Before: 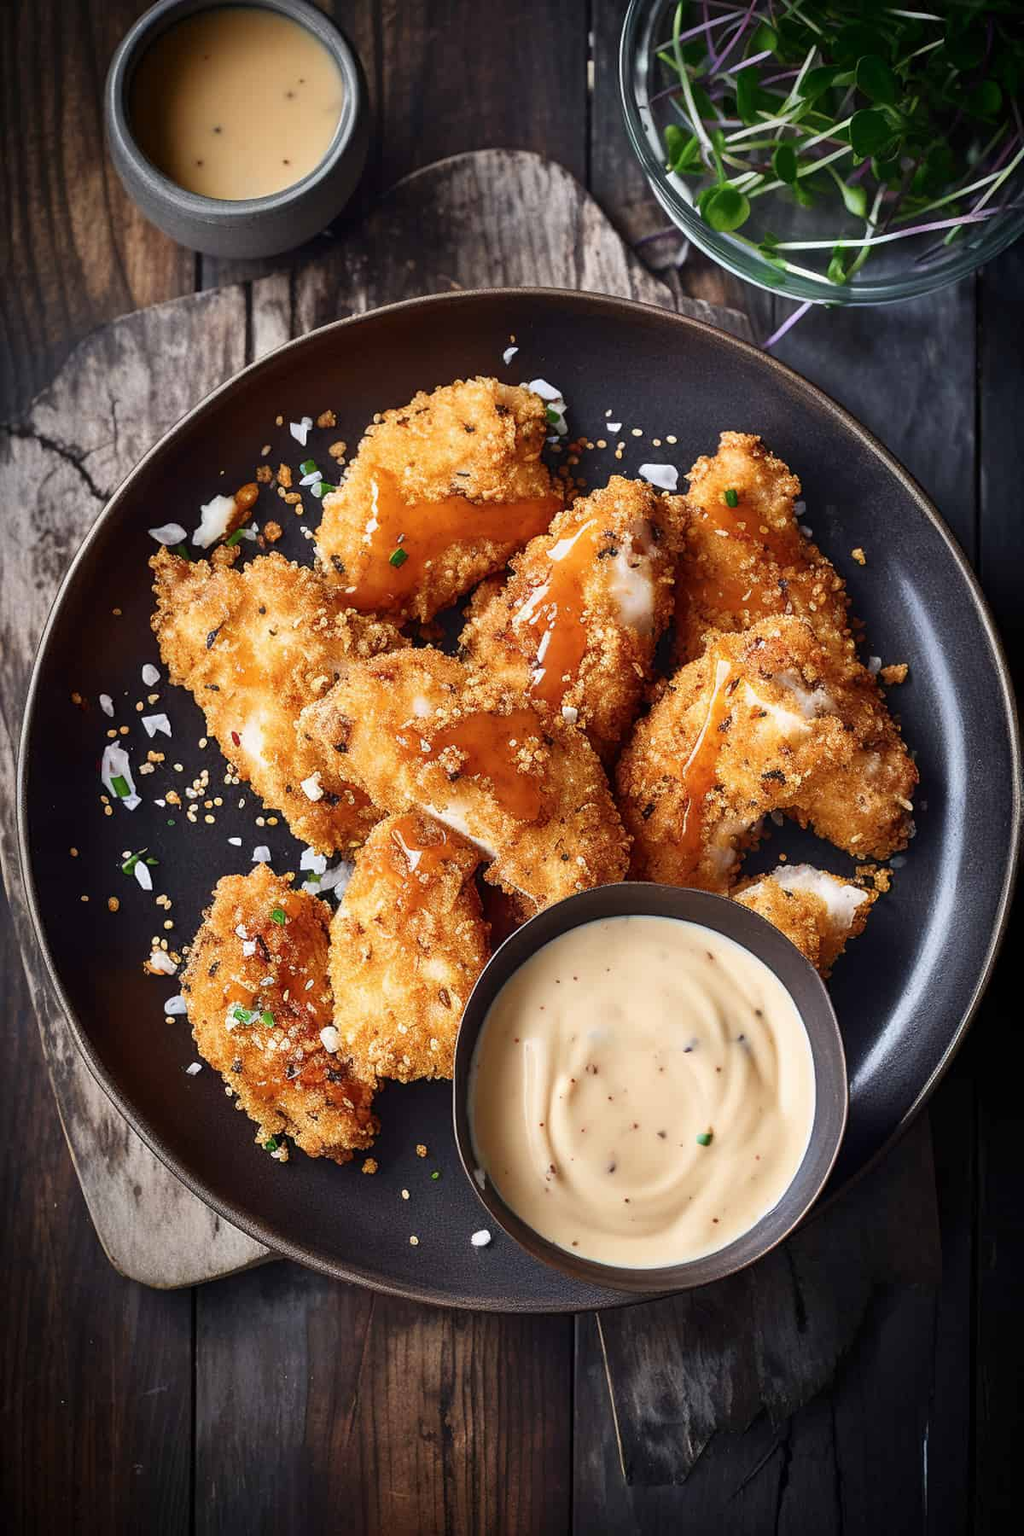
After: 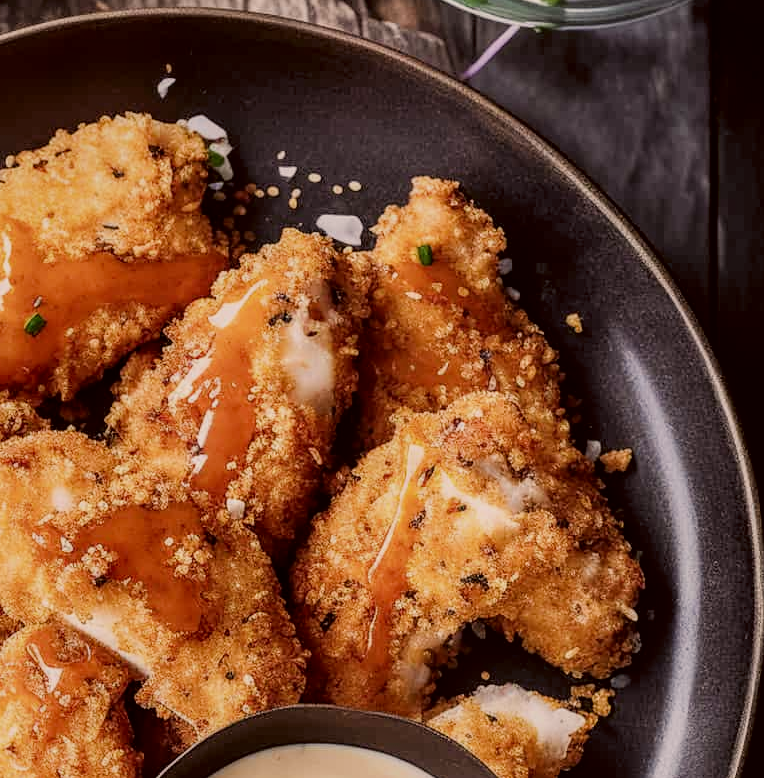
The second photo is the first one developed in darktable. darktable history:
color correction: highlights a* 6.27, highlights b* 8.19, shadows a* 5.94, shadows b* 7.23, saturation 0.9
crop: left 36.005%, top 18.293%, right 0.31%, bottom 38.444%
filmic rgb: black relative exposure -7.65 EV, white relative exposure 4.56 EV, hardness 3.61
local contrast: on, module defaults
